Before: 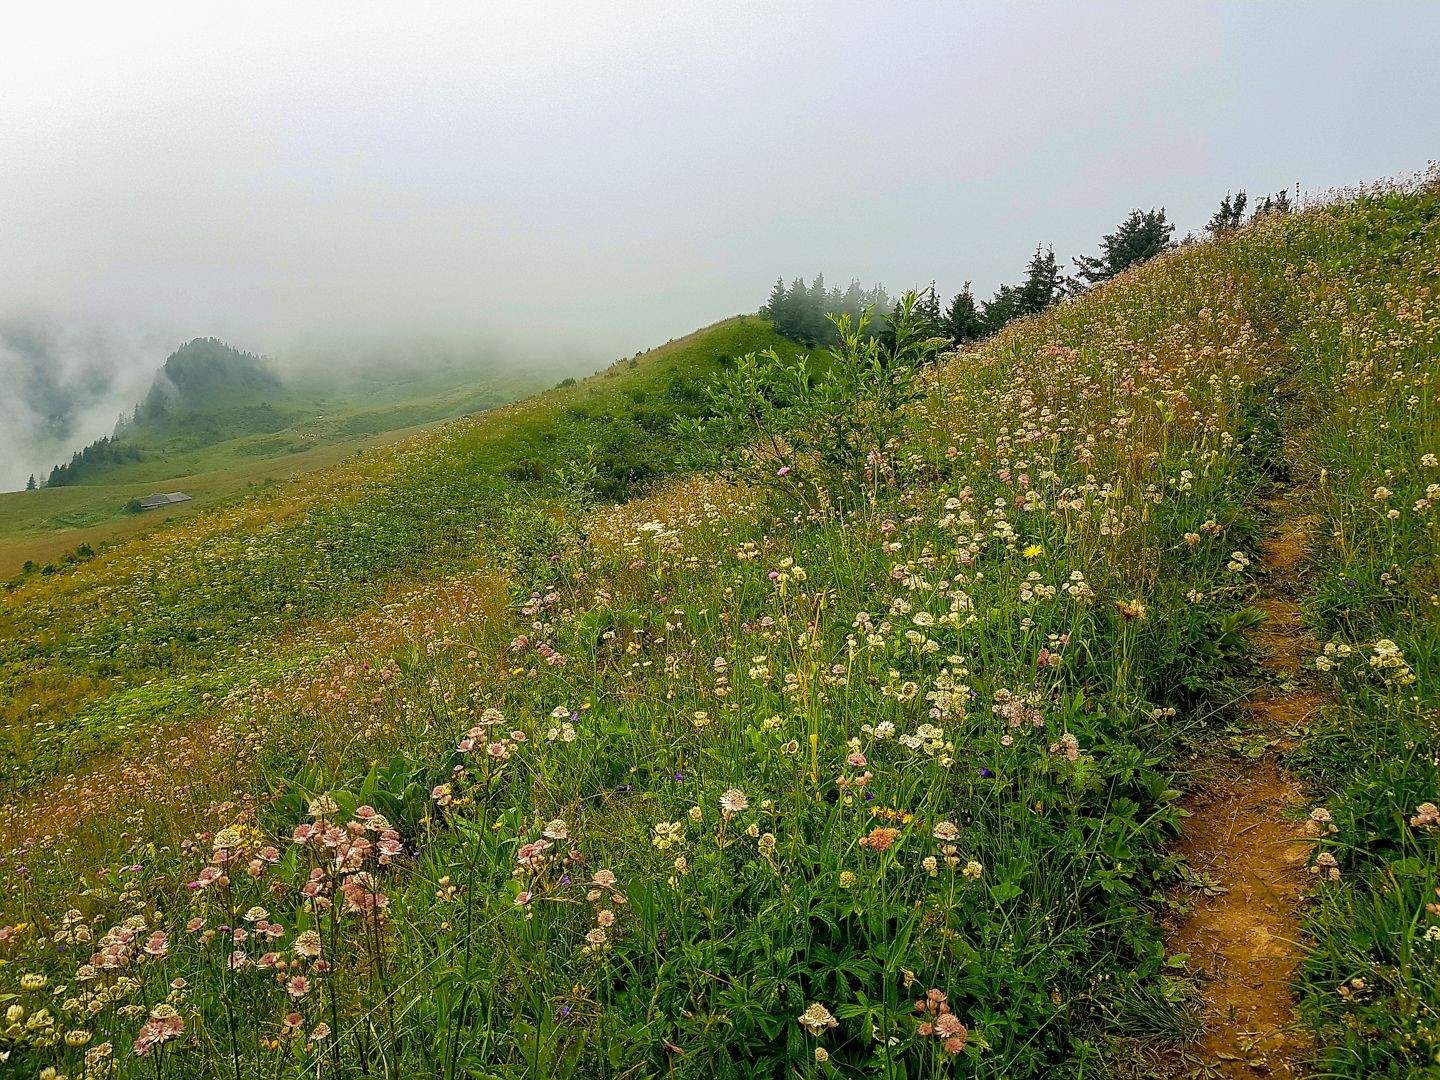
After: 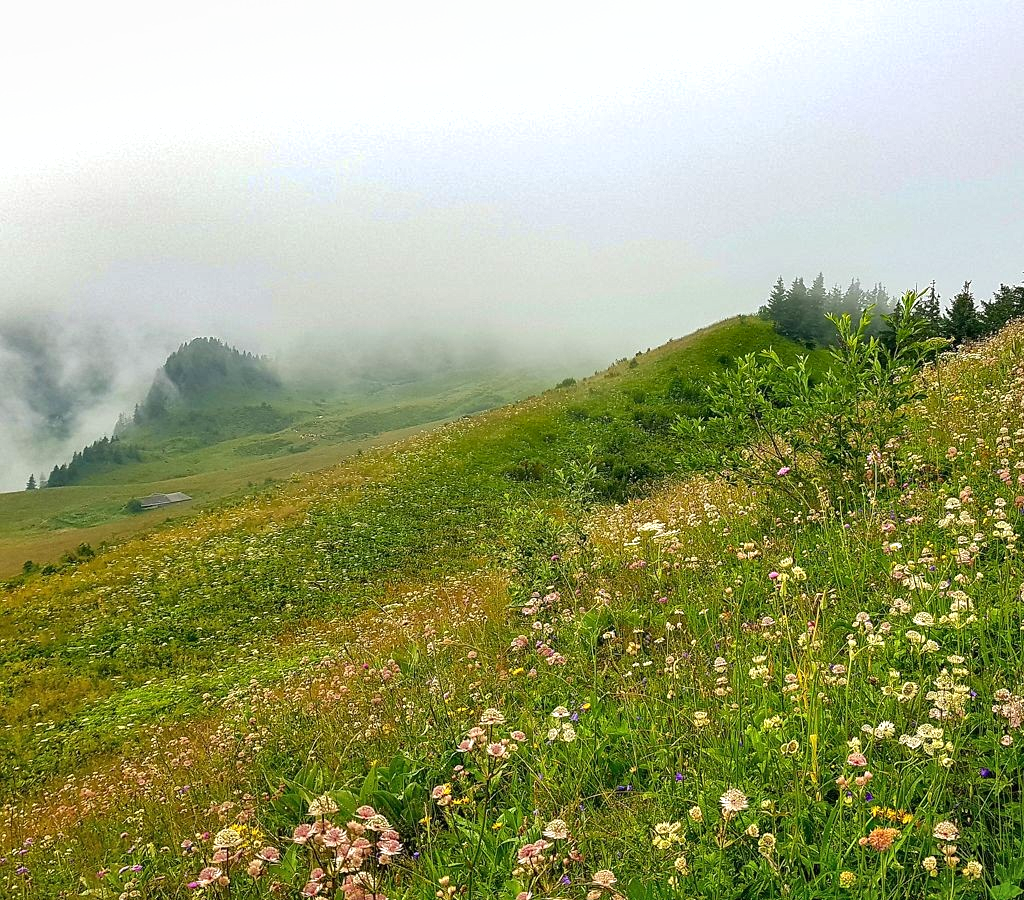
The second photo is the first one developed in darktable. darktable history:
crop: right 28.885%, bottom 16.626%
exposure: exposure 0.367 EV, compensate highlight preservation false
shadows and highlights: soften with gaussian
